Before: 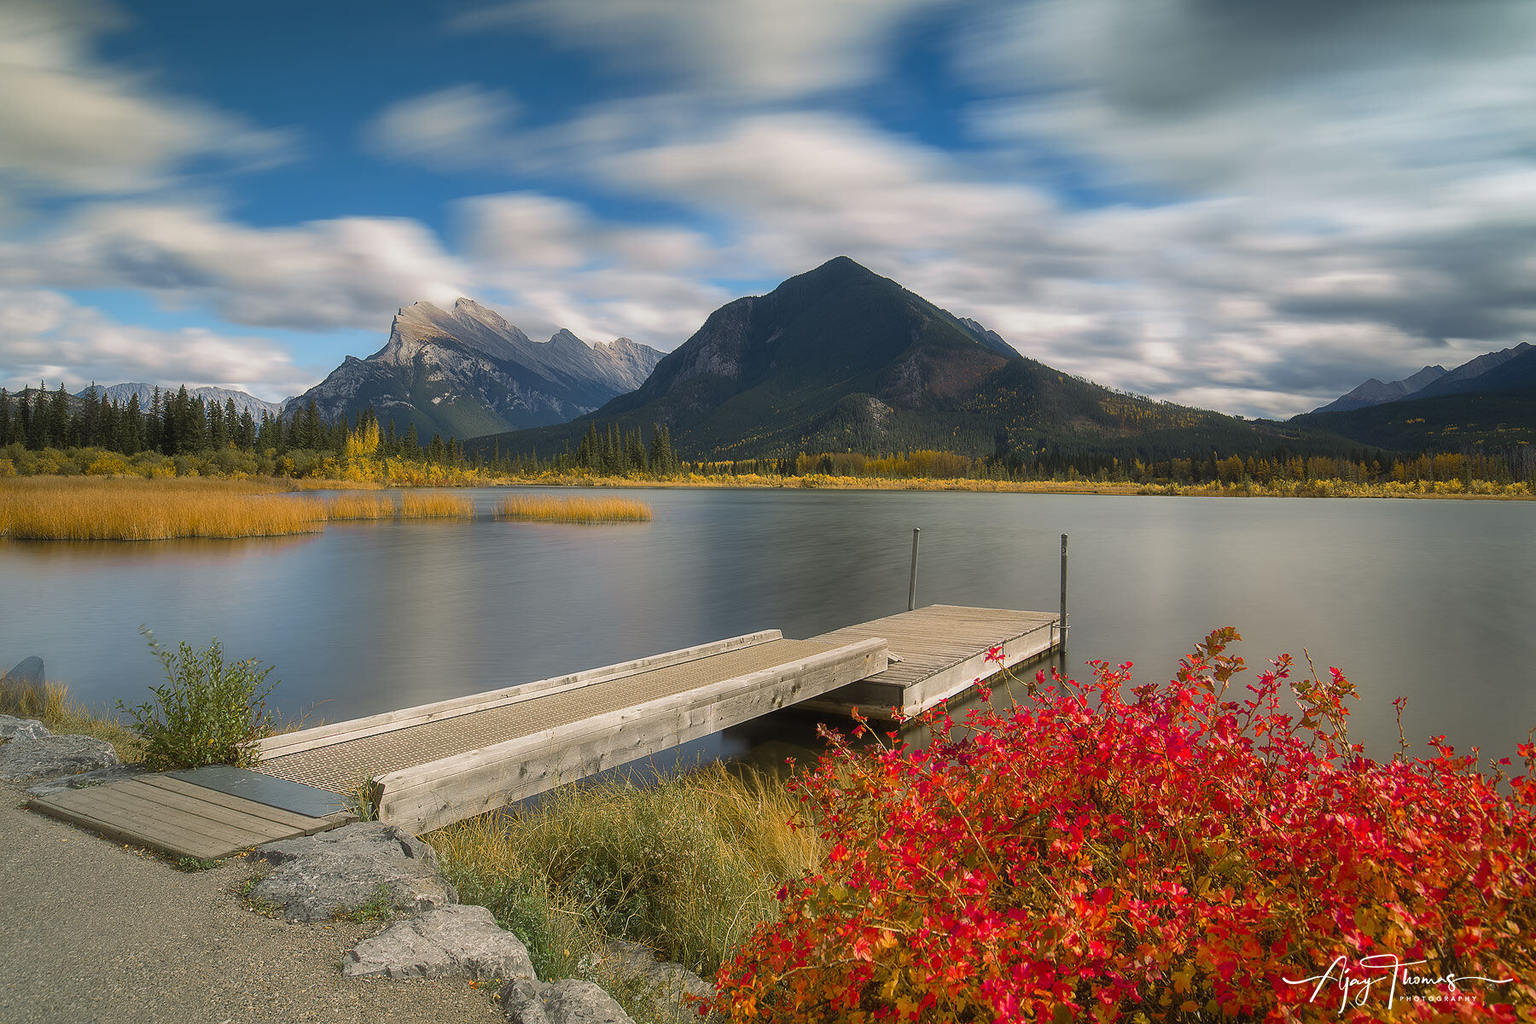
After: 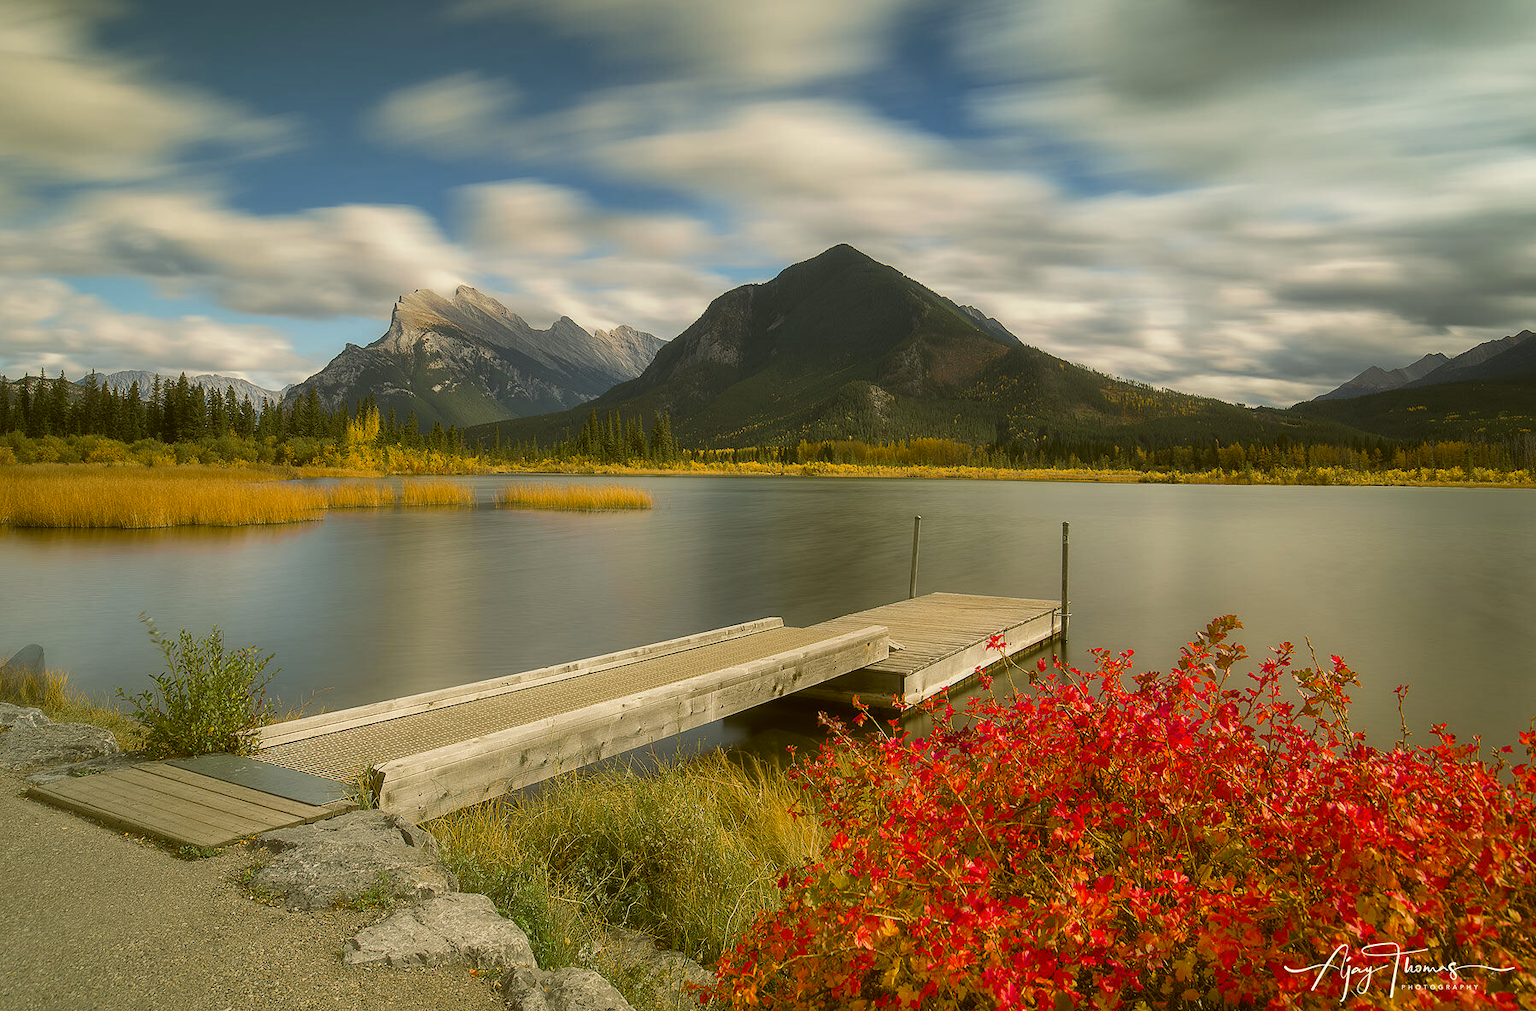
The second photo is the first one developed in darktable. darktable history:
crop: top 1.258%, right 0.065%
color correction: highlights a* -1.25, highlights b* 10.16, shadows a* 0.331, shadows b* 19.12
